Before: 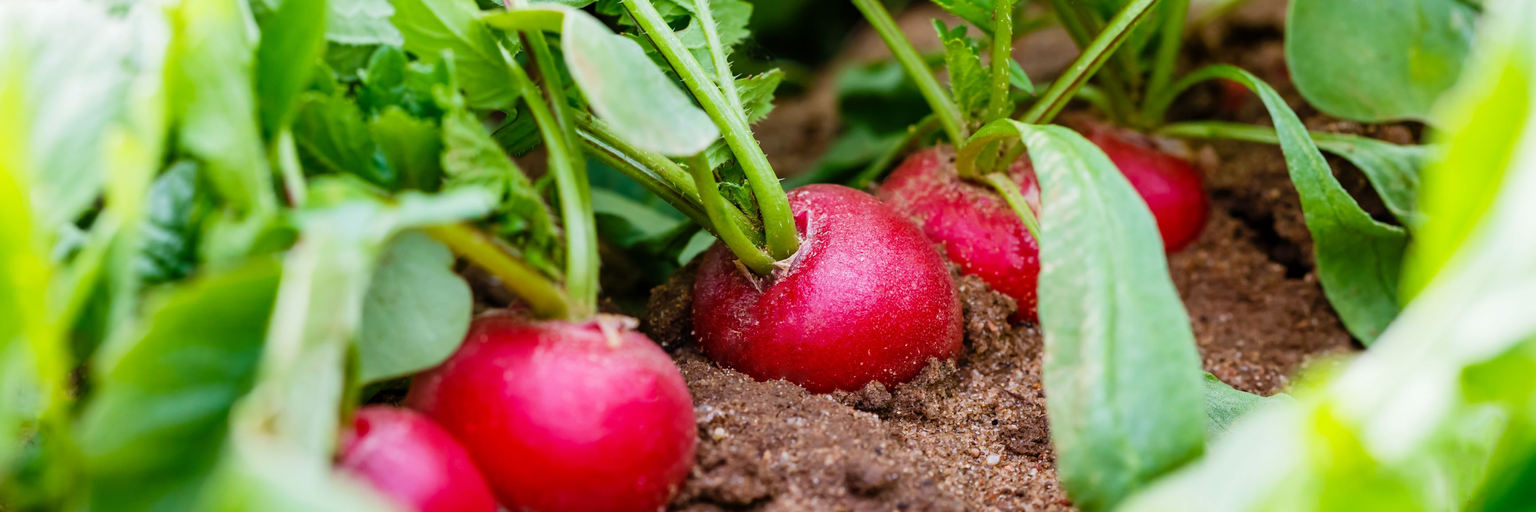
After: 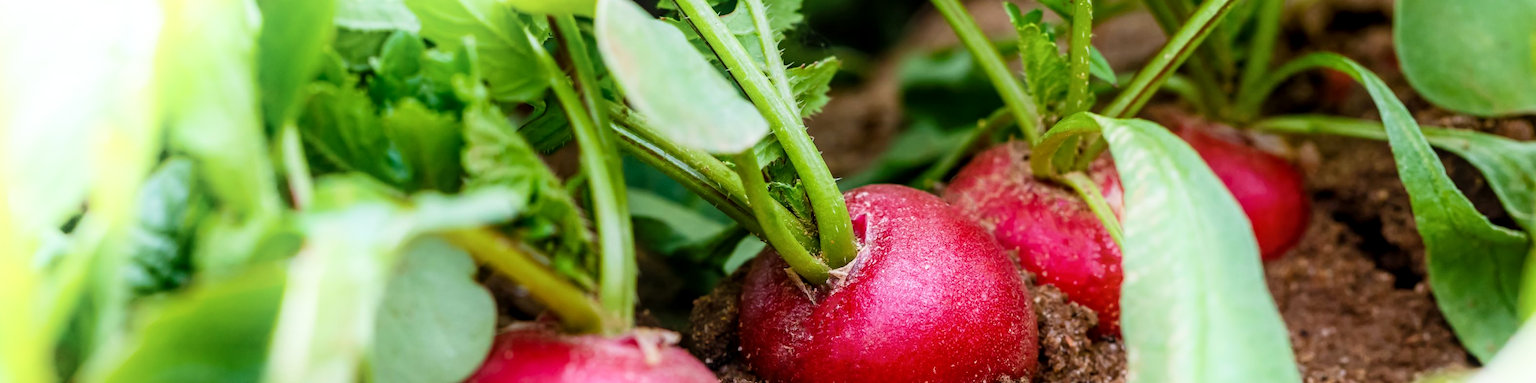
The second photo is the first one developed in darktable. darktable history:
local contrast: on, module defaults
crop: left 1.509%, top 3.452%, right 7.696%, bottom 28.452%
shadows and highlights: shadows -21.3, highlights 100, soften with gaussian
